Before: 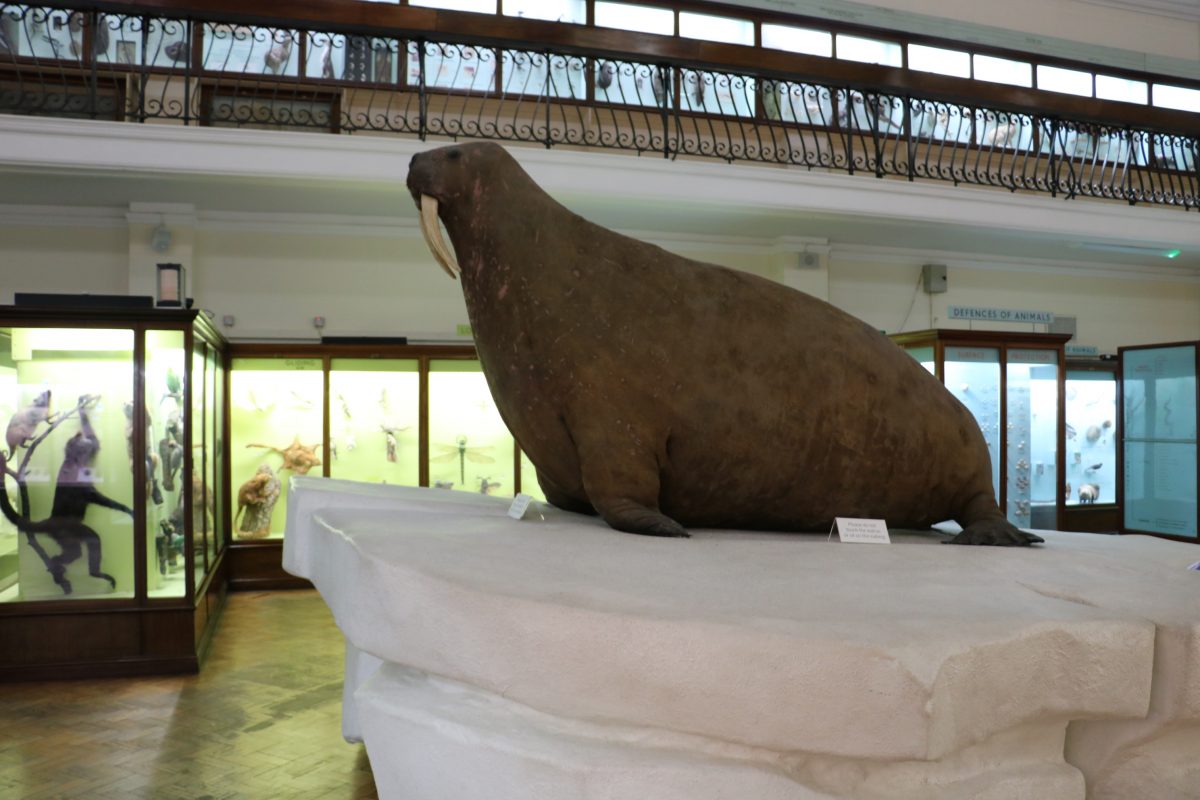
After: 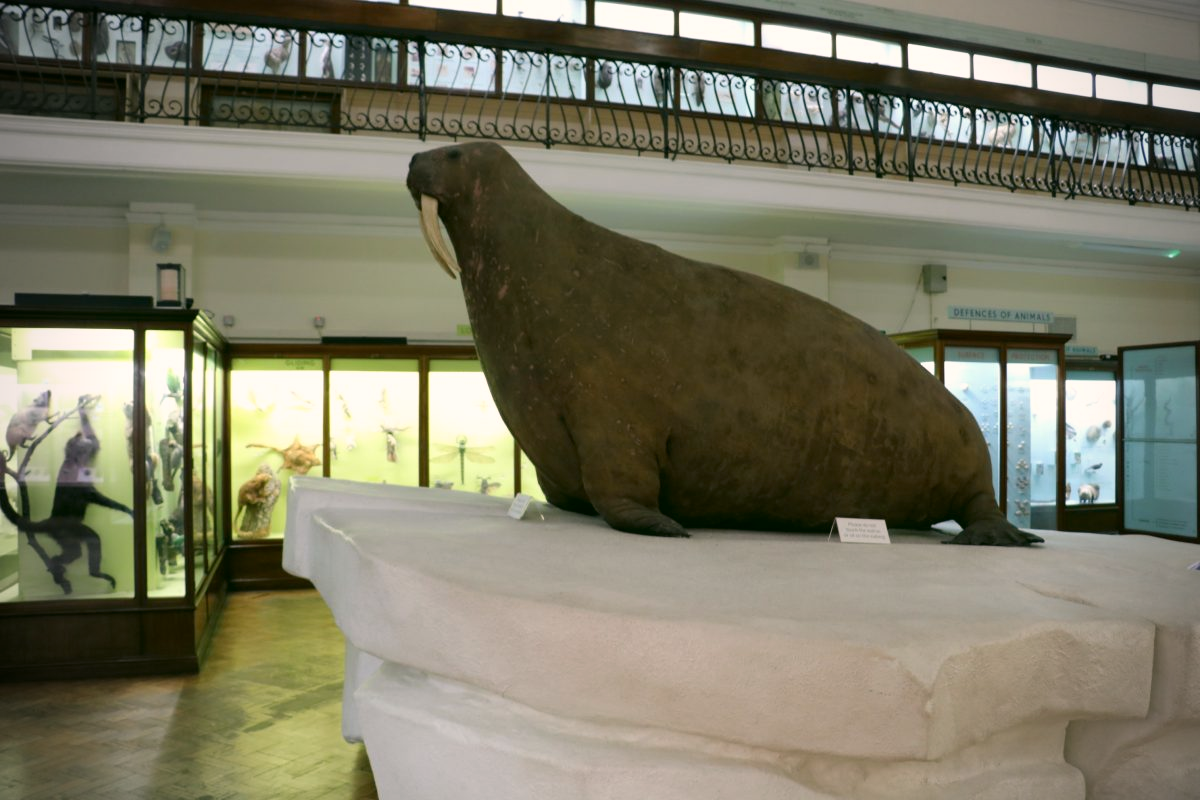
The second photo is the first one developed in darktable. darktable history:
color correction: highlights a* 4.02, highlights b* 4.98, shadows a* -7.55, shadows b* 4.98
vignetting: on, module defaults
